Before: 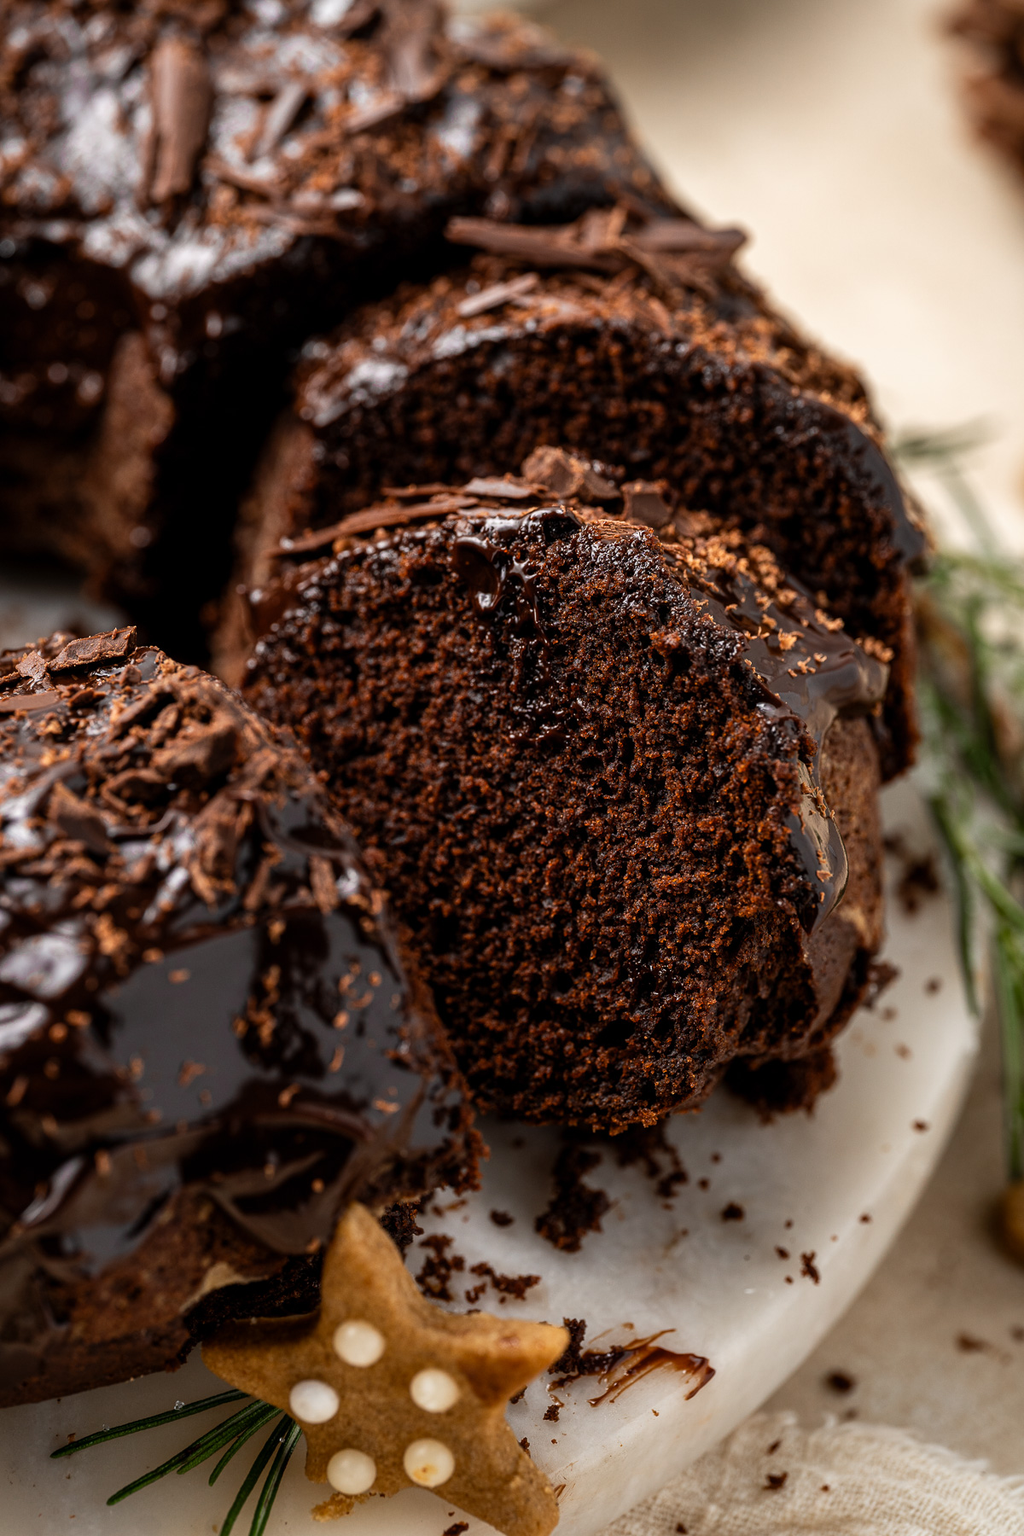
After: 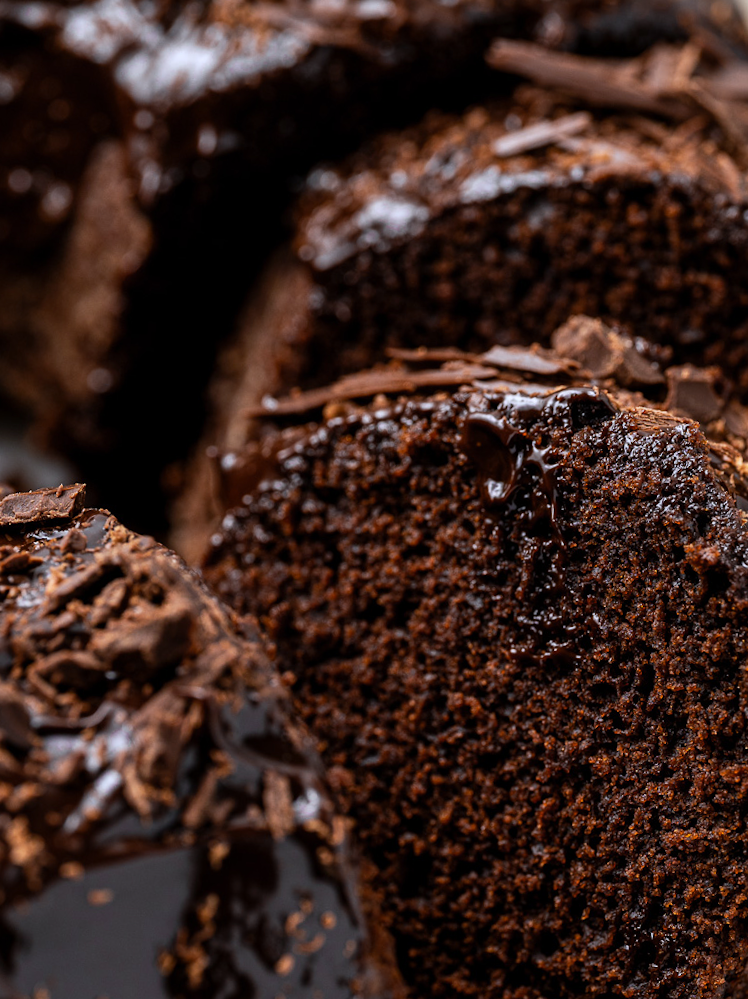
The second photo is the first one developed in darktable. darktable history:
white balance: red 0.954, blue 1.079
crop and rotate: angle -4.99°, left 2.122%, top 6.945%, right 27.566%, bottom 30.519%
